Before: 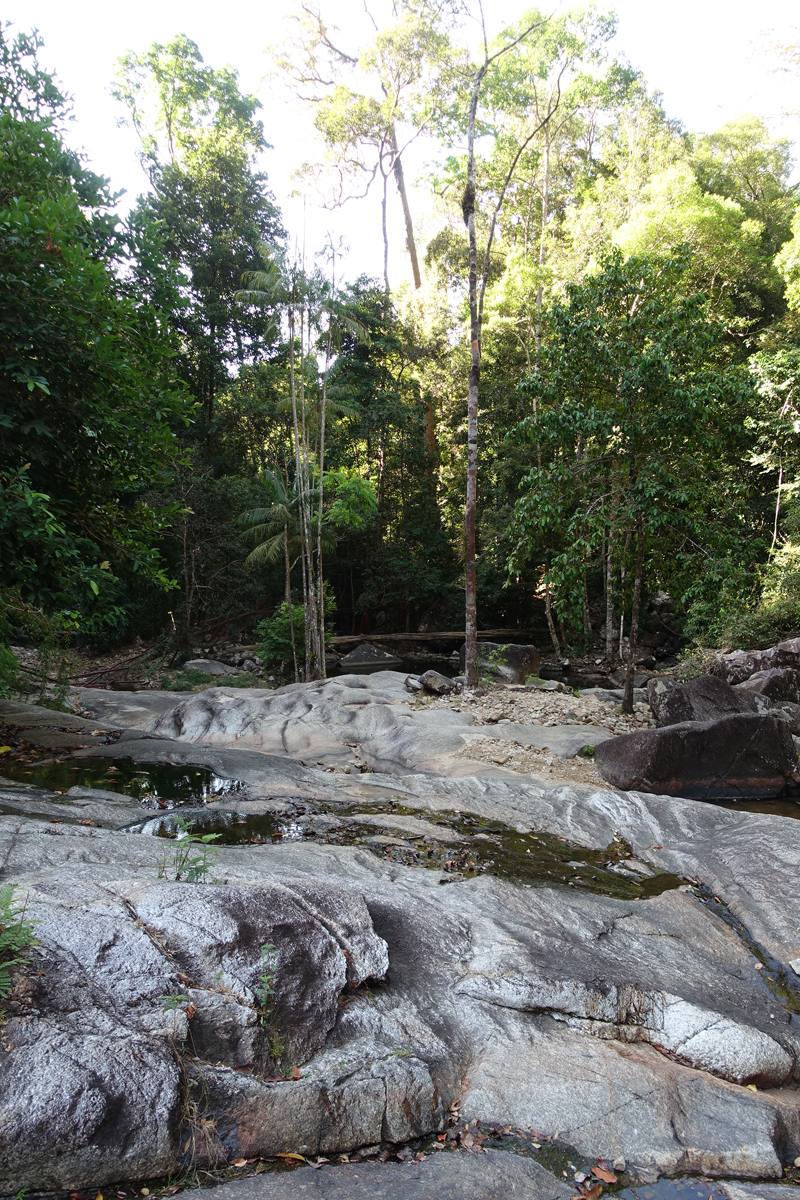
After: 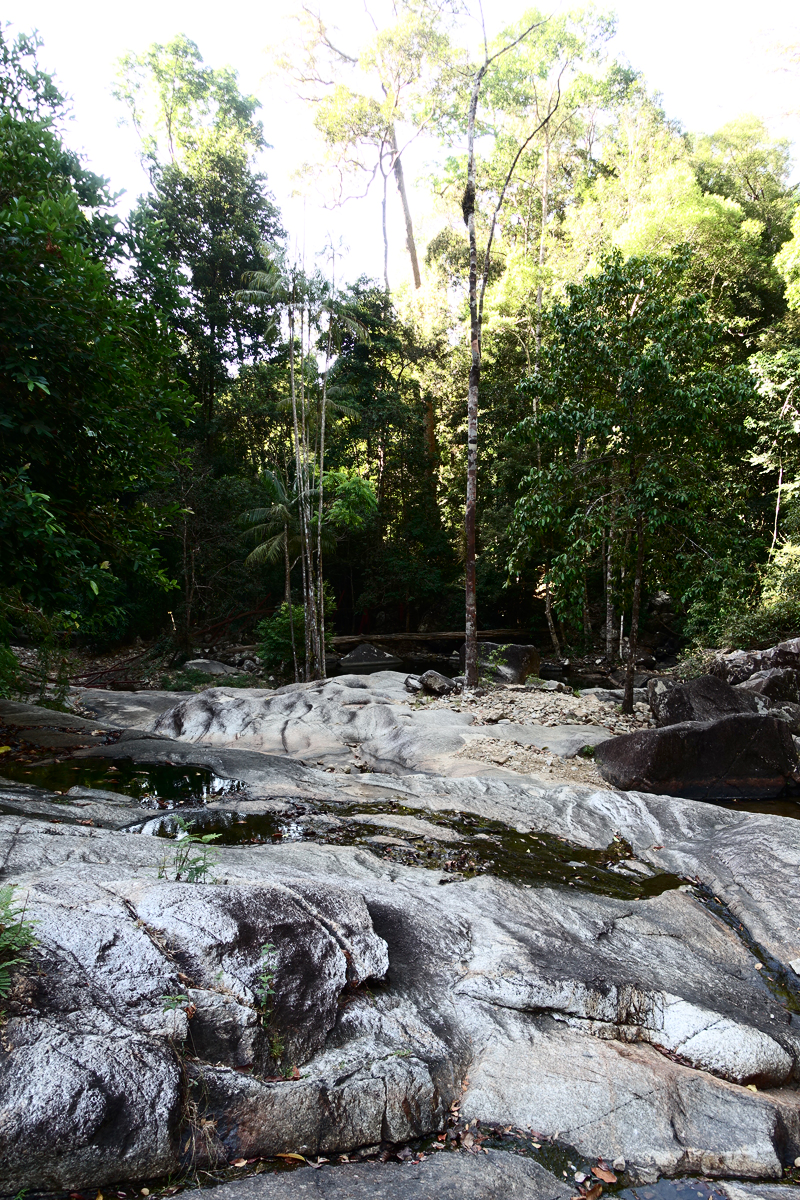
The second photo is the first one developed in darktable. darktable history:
contrast brightness saturation: contrast 0.283
